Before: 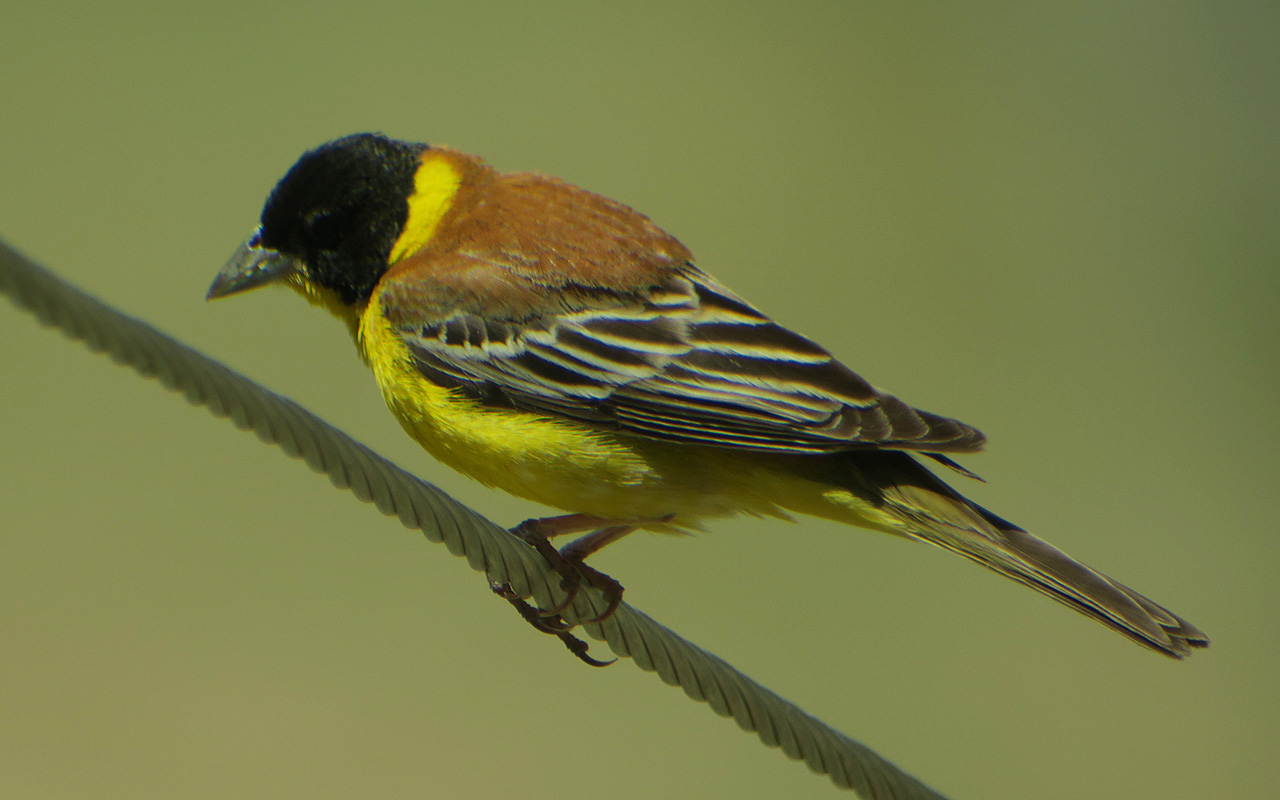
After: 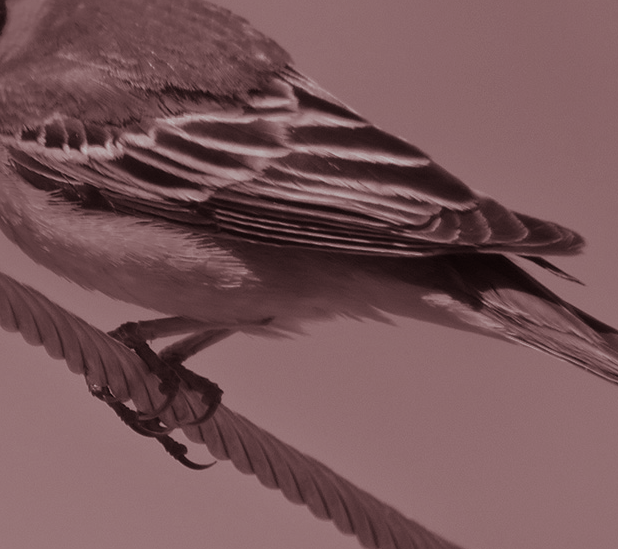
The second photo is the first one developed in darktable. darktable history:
split-toning: shadows › saturation 0.3, highlights › hue 180°, highlights › saturation 0.3, compress 0%
crop: left 31.379%, top 24.658%, right 20.326%, bottom 6.628%
color correction: highlights a* 10.32, highlights b* 14.66, shadows a* -9.59, shadows b* -15.02
monochrome: a -11.7, b 1.62, size 0.5, highlights 0.38
